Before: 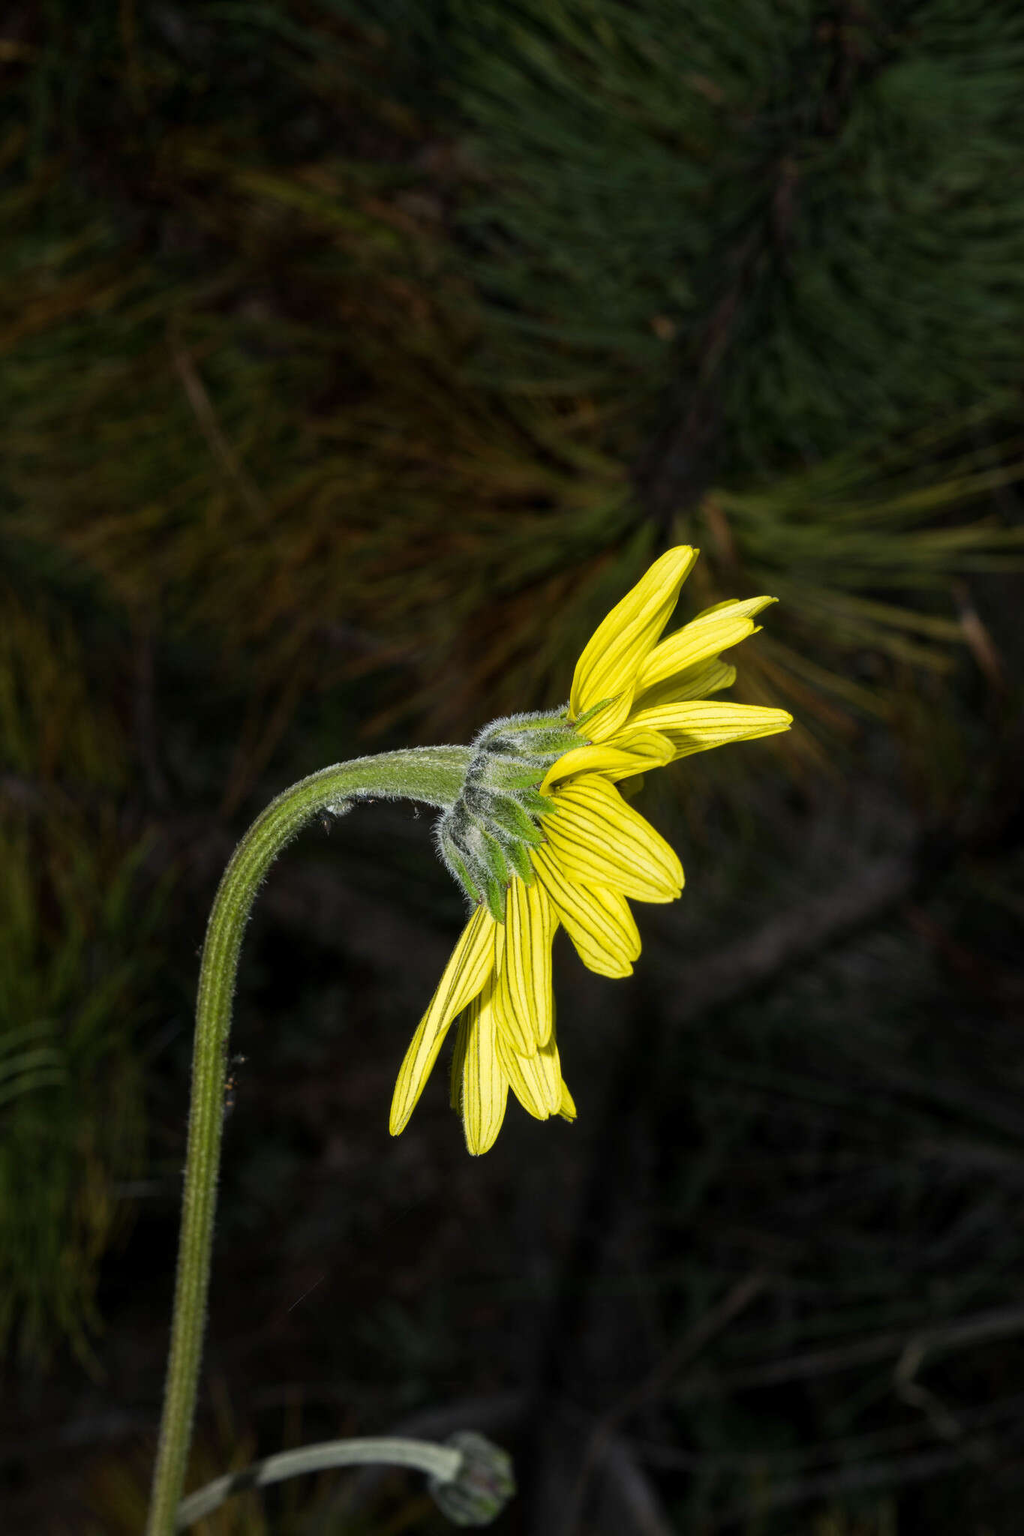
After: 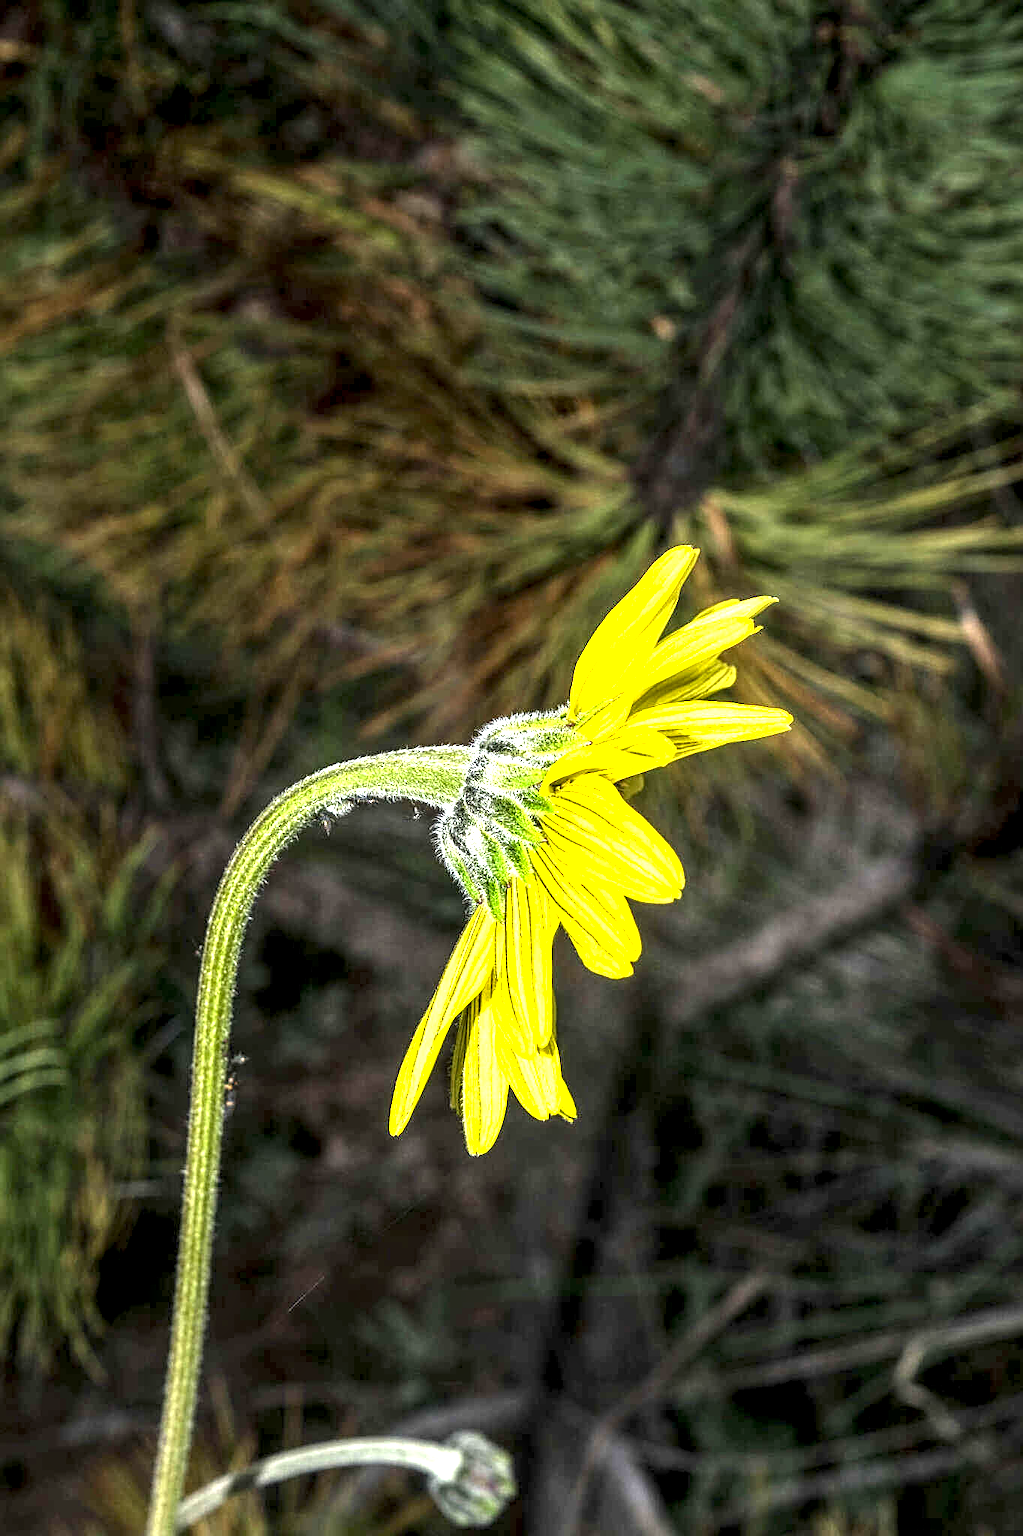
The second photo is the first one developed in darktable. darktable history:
exposure: black level correction 0, exposure 1.994 EV, compensate exposure bias true, compensate highlight preservation false
local contrast: highlights 7%, shadows 37%, detail 183%, midtone range 0.468
sharpen: on, module defaults
